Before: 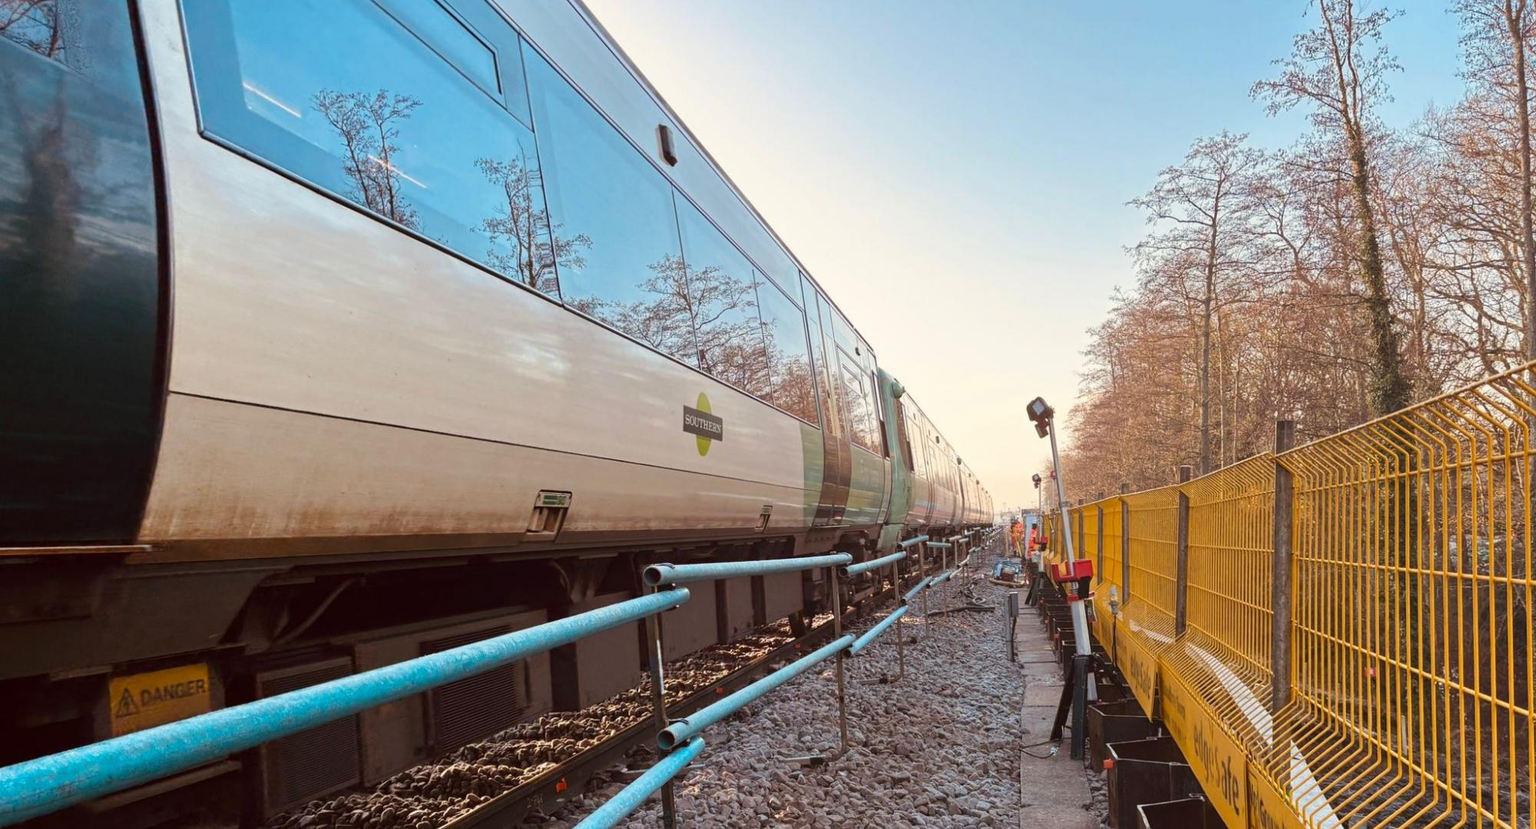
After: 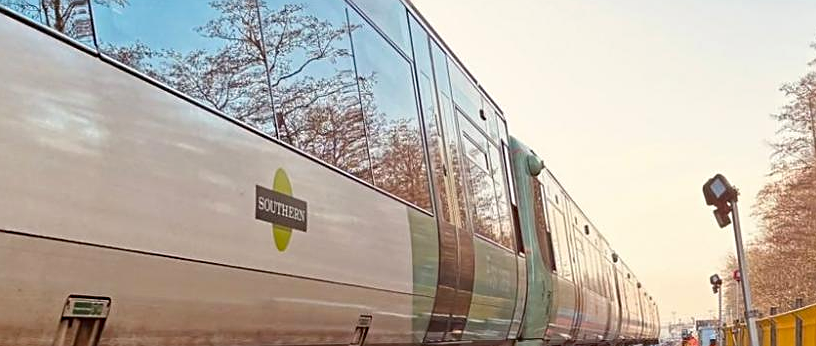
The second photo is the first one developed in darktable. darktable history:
crop: left 31.709%, top 31.77%, right 27.482%, bottom 36.19%
haze removal: compatibility mode true, adaptive false
sharpen: on, module defaults
